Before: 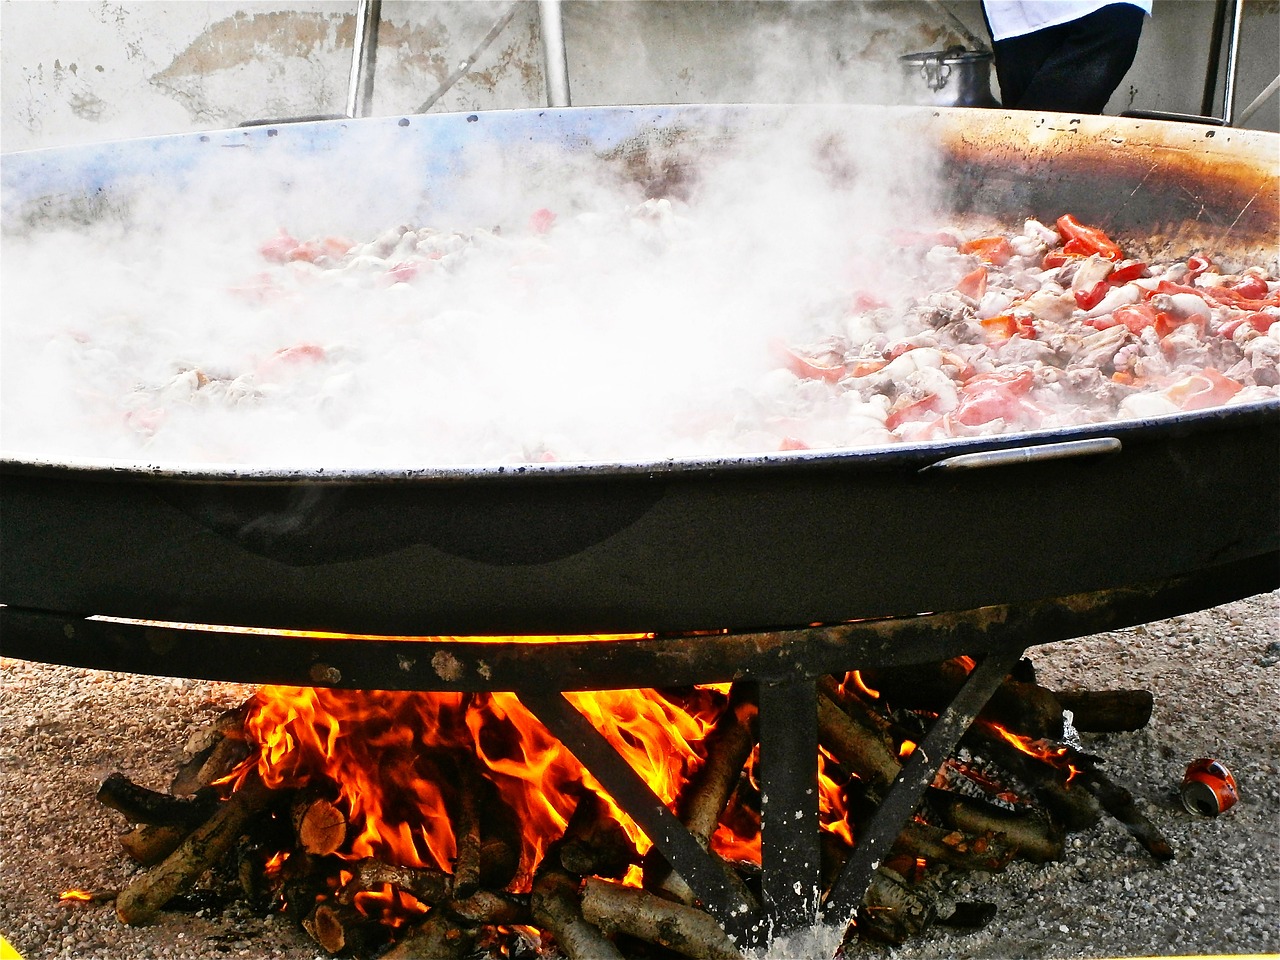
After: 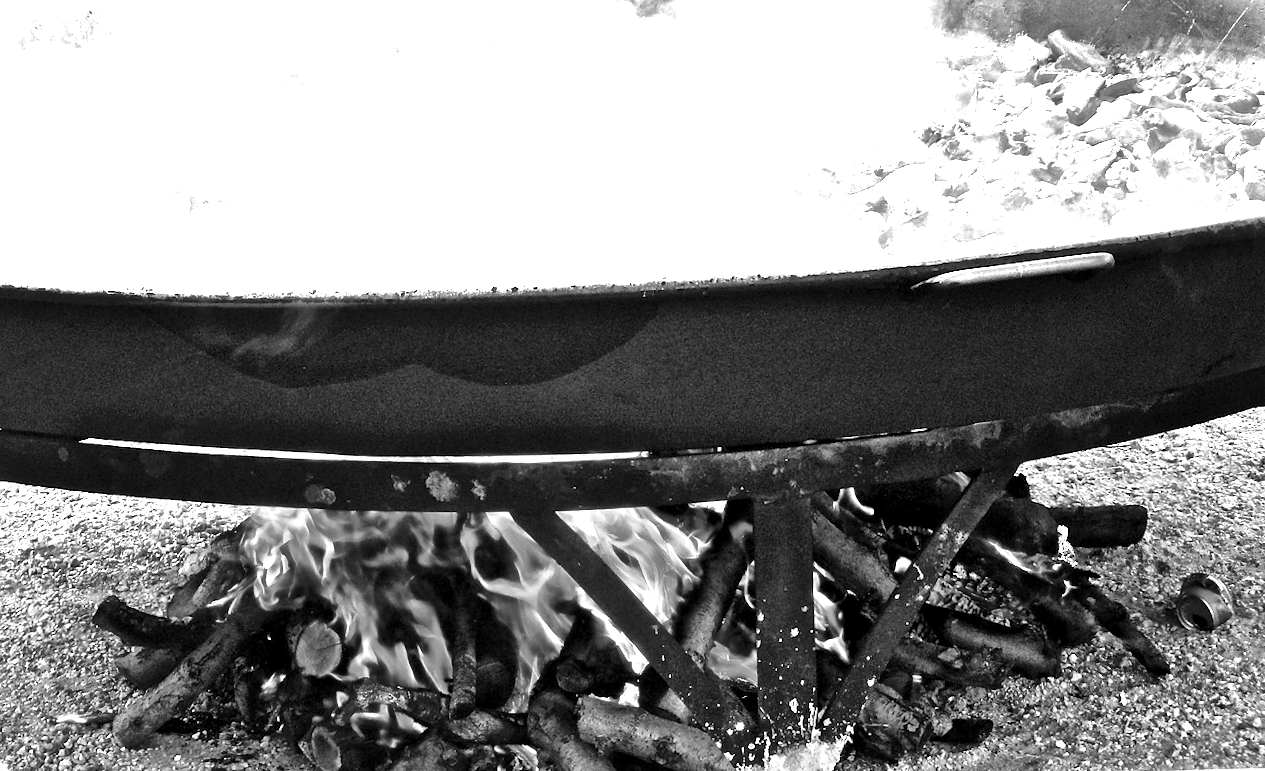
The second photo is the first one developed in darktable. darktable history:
exposure: black level correction 0, exposure 1.2 EV, compensate highlight preservation false
monochrome: size 1
local contrast: mode bilateral grid, contrast 25, coarseness 47, detail 151%, midtone range 0.2
rotate and perspective: rotation -0.45°, automatic cropping original format, crop left 0.008, crop right 0.992, crop top 0.012, crop bottom 0.988
crop and rotate: top 18.507%
